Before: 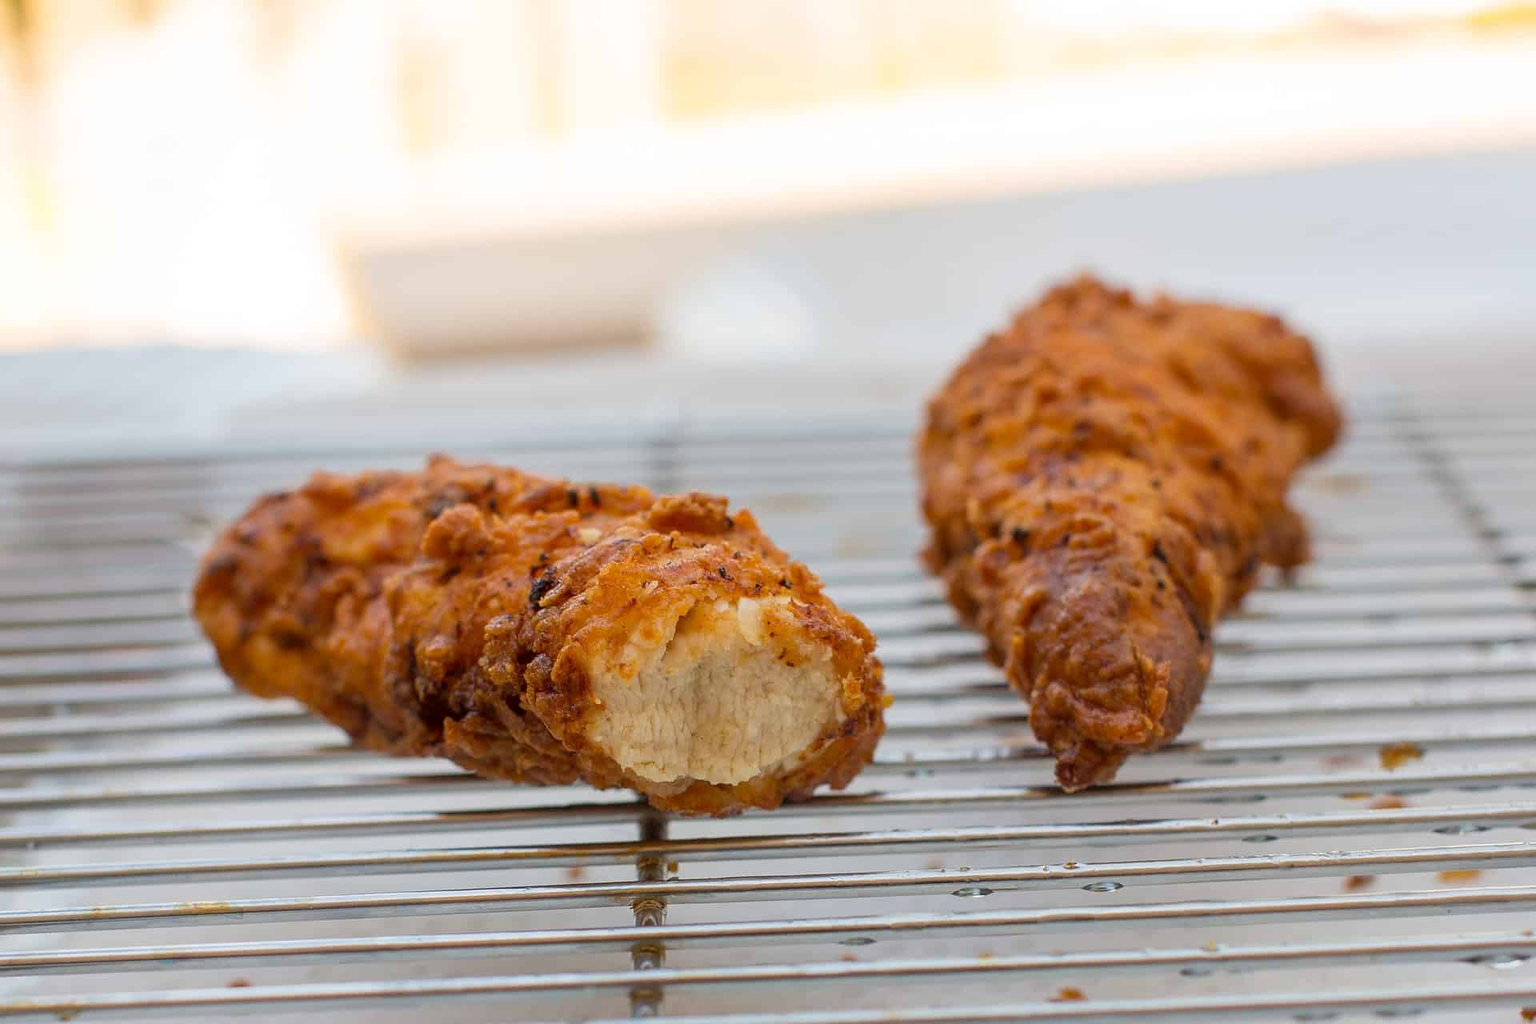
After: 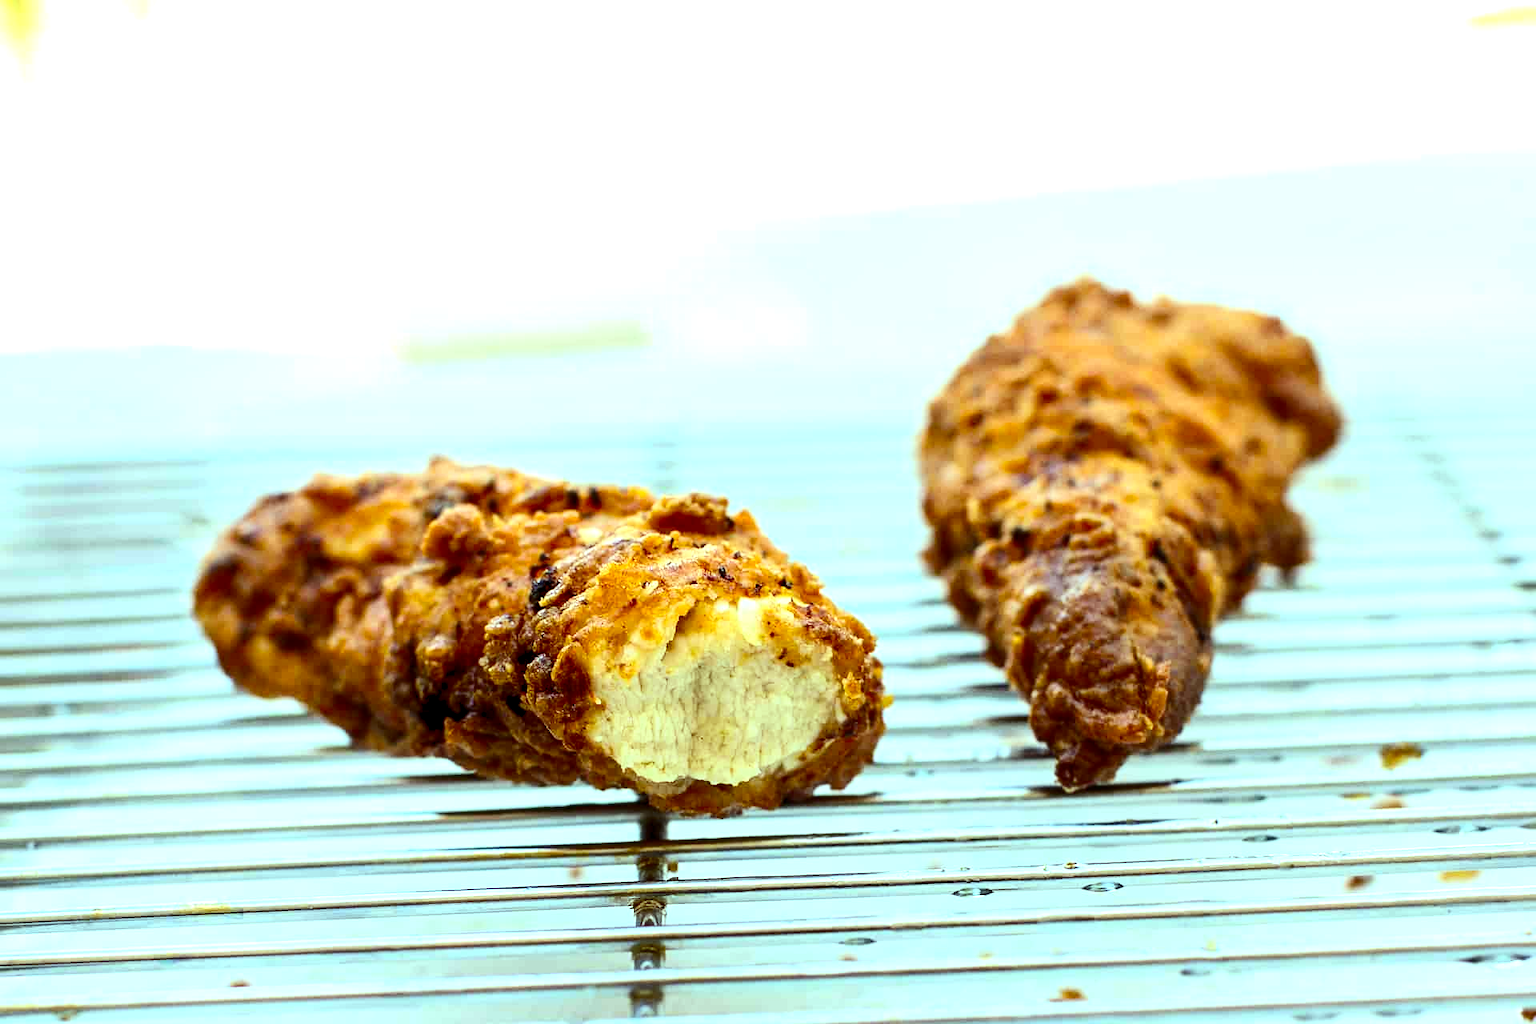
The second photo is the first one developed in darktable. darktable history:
contrast brightness saturation: contrast 0.24, brightness -0.24, saturation 0.14
levels: levels [0.016, 0.5, 0.996]
color balance: mode lift, gamma, gain (sRGB), lift [0.997, 0.979, 1.021, 1.011], gamma [1, 1.084, 0.916, 0.998], gain [1, 0.87, 1.13, 1.101], contrast 4.55%, contrast fulcrum 38.24%, output saturation 104.09%
exposure: black level correction 0, exposure 1 EV, compensate highlight preservation false
